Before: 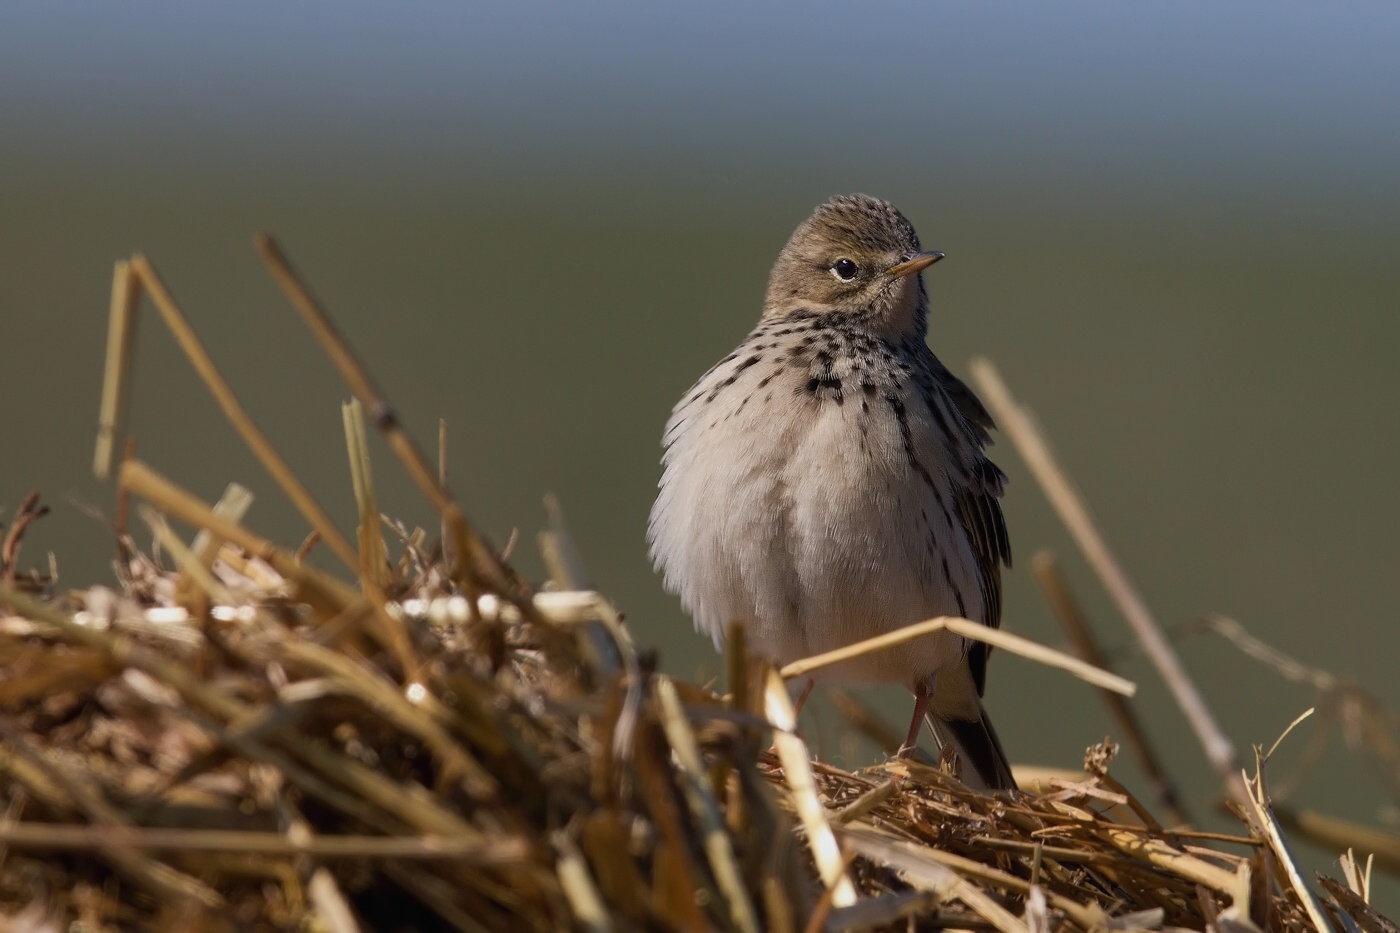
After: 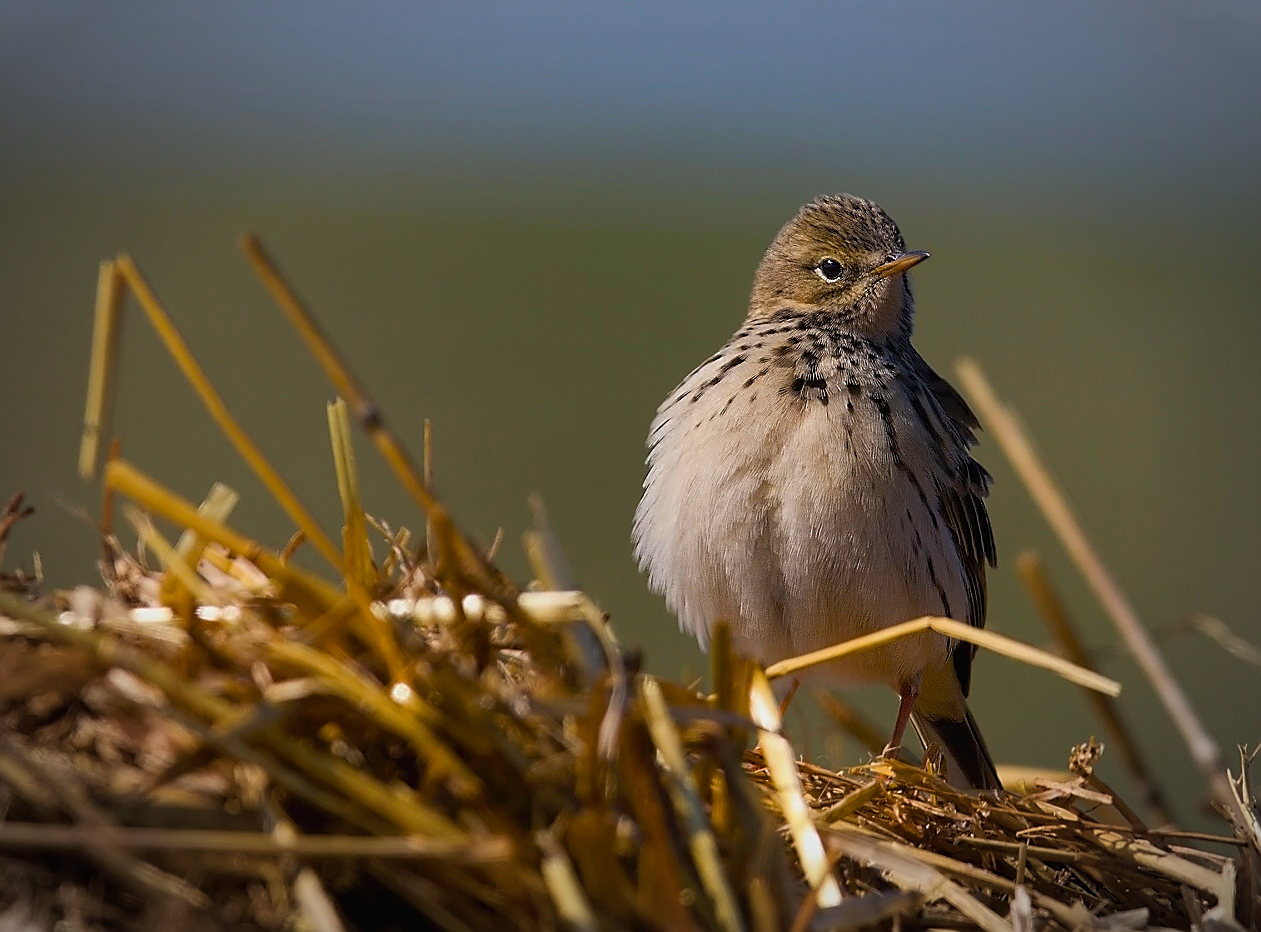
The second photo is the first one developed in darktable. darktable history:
sharpen: radius 1.4, amount 1.25, threshold 0.7
vignetting: automatic ratio true
color balance rgb: linear chroma grading › global chroma 15%, perceptual saturation grading › global saturation 30%
exposure: exposure 0 EV, compensate highlight preservation false
levels: levels [0, 0.492, 0.984]
crop and rotate: left 1.088%, right 8.807%
